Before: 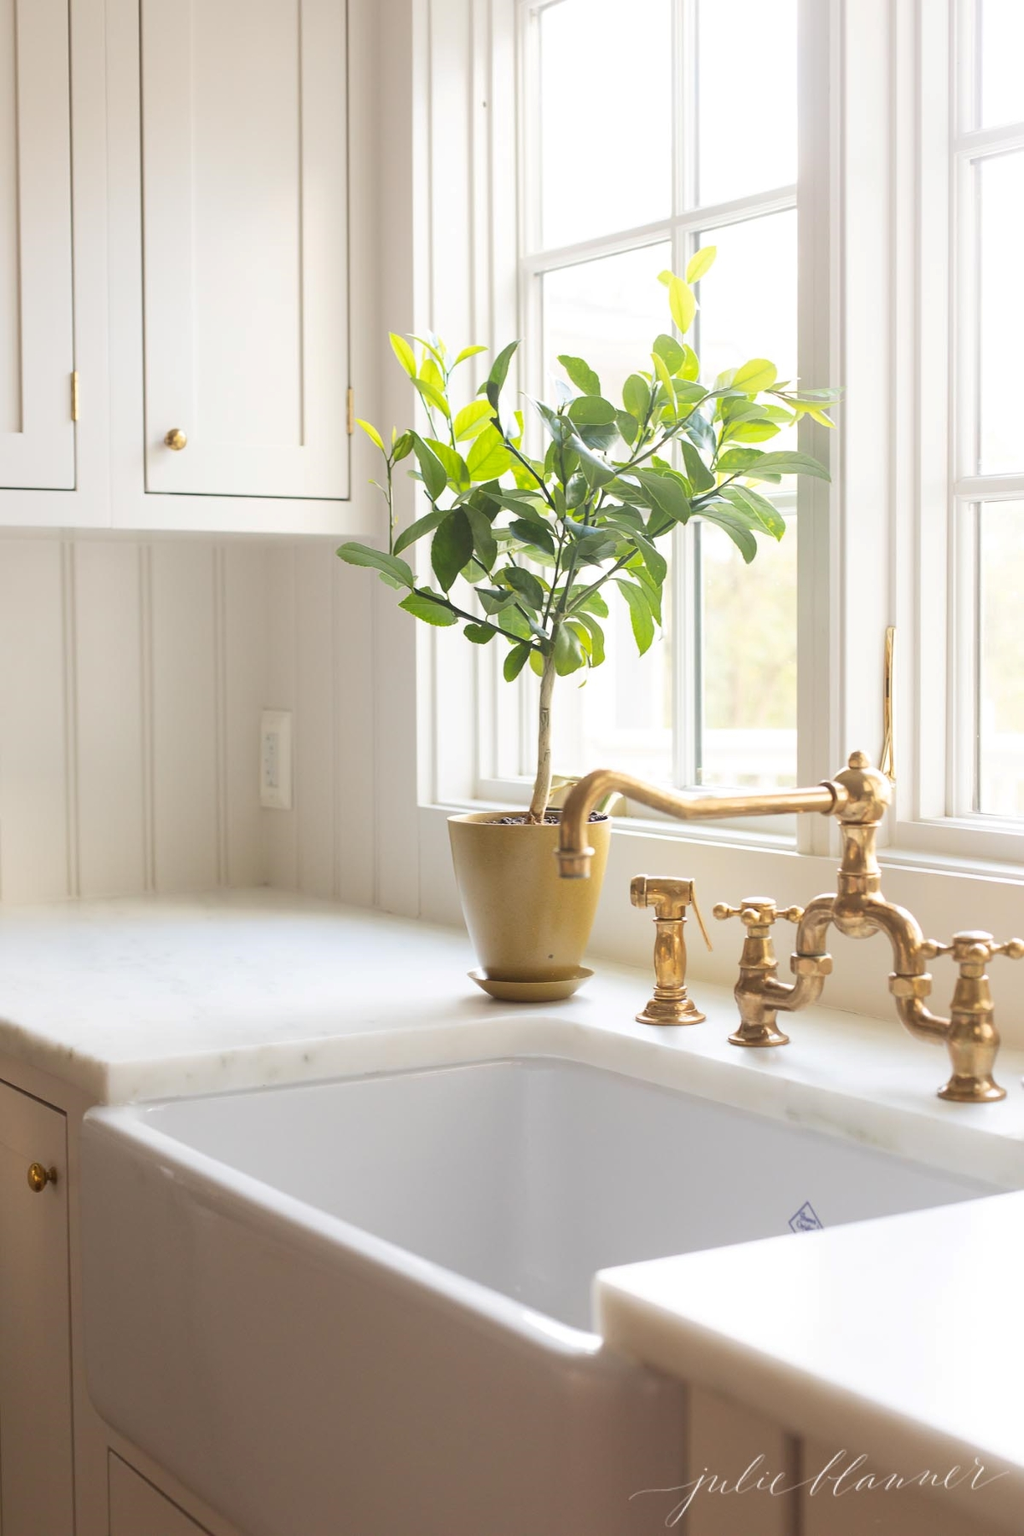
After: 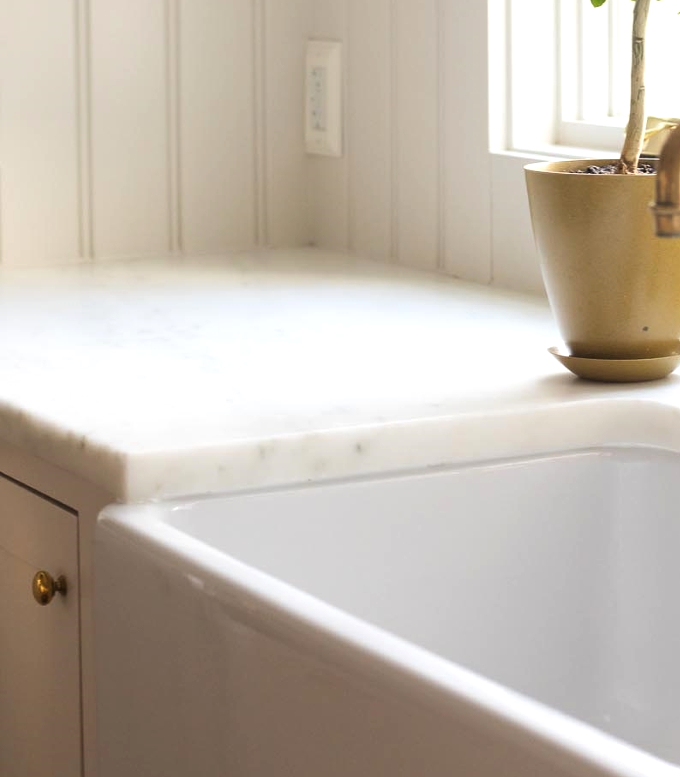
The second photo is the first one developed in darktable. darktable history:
levels: levels [0.062, 0.494, 0.925]
crop: top 44.002%, right 43.256%, bottom 12.779%
